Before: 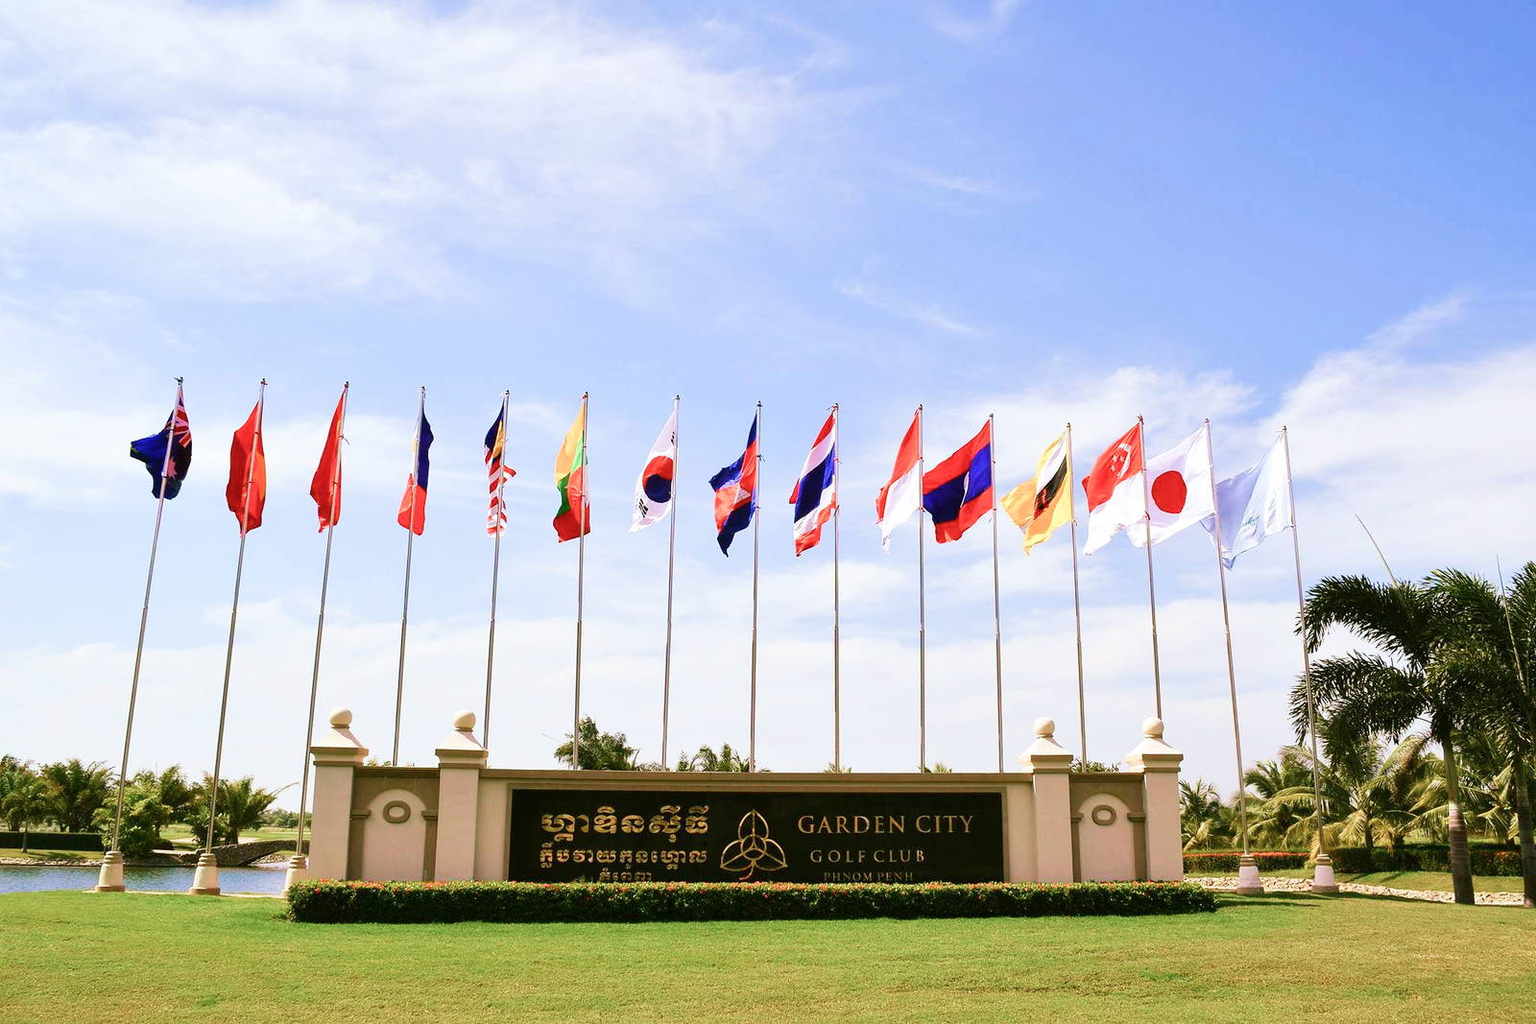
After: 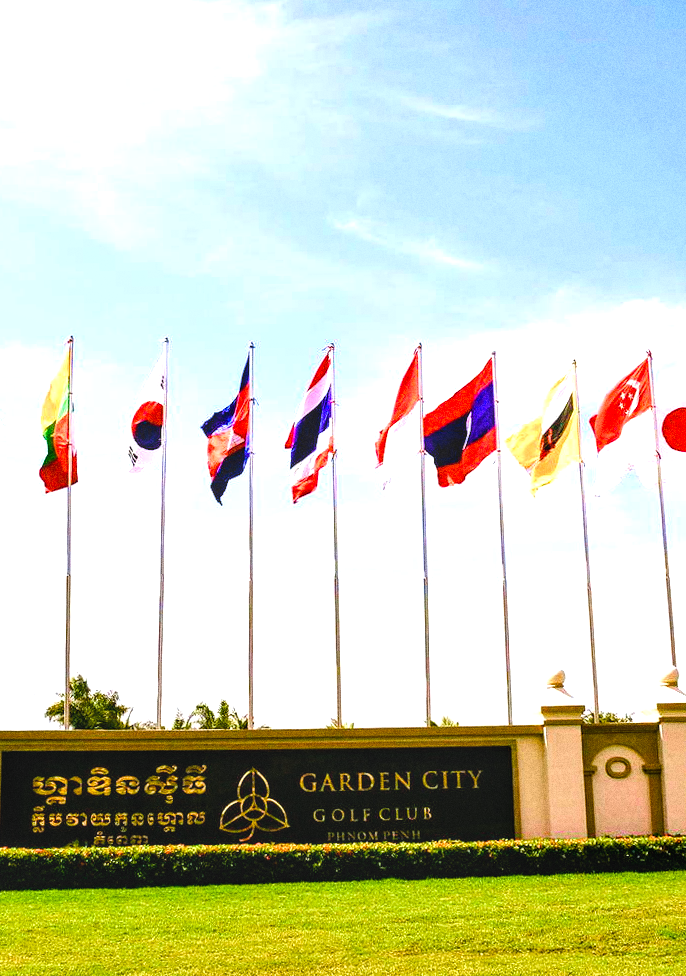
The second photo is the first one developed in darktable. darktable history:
color balance rgb: global offset › luminance -0.37%, perceptual saturation grading › highlights -17.77%, perceptual saturation grading › mid-tones 33.1%, perceptual saturation grading › shadows 50.52%, perceptual brilliance grading › highlights 20%, perceptual brilliance grading › mid-tones 20%, perceptual brilliance grading › shadows -20%, global vibrance 50%
crop: left 33.452%, top 6.025%, right 23.155%
local contrast: on, module defaults
grain: coarseness 0.09 ISO, strength 40%
rotate and perspective: rotation -1°, crop left 0.011, crop right 0.989, crop top 0.025, crop bottom 0.975
